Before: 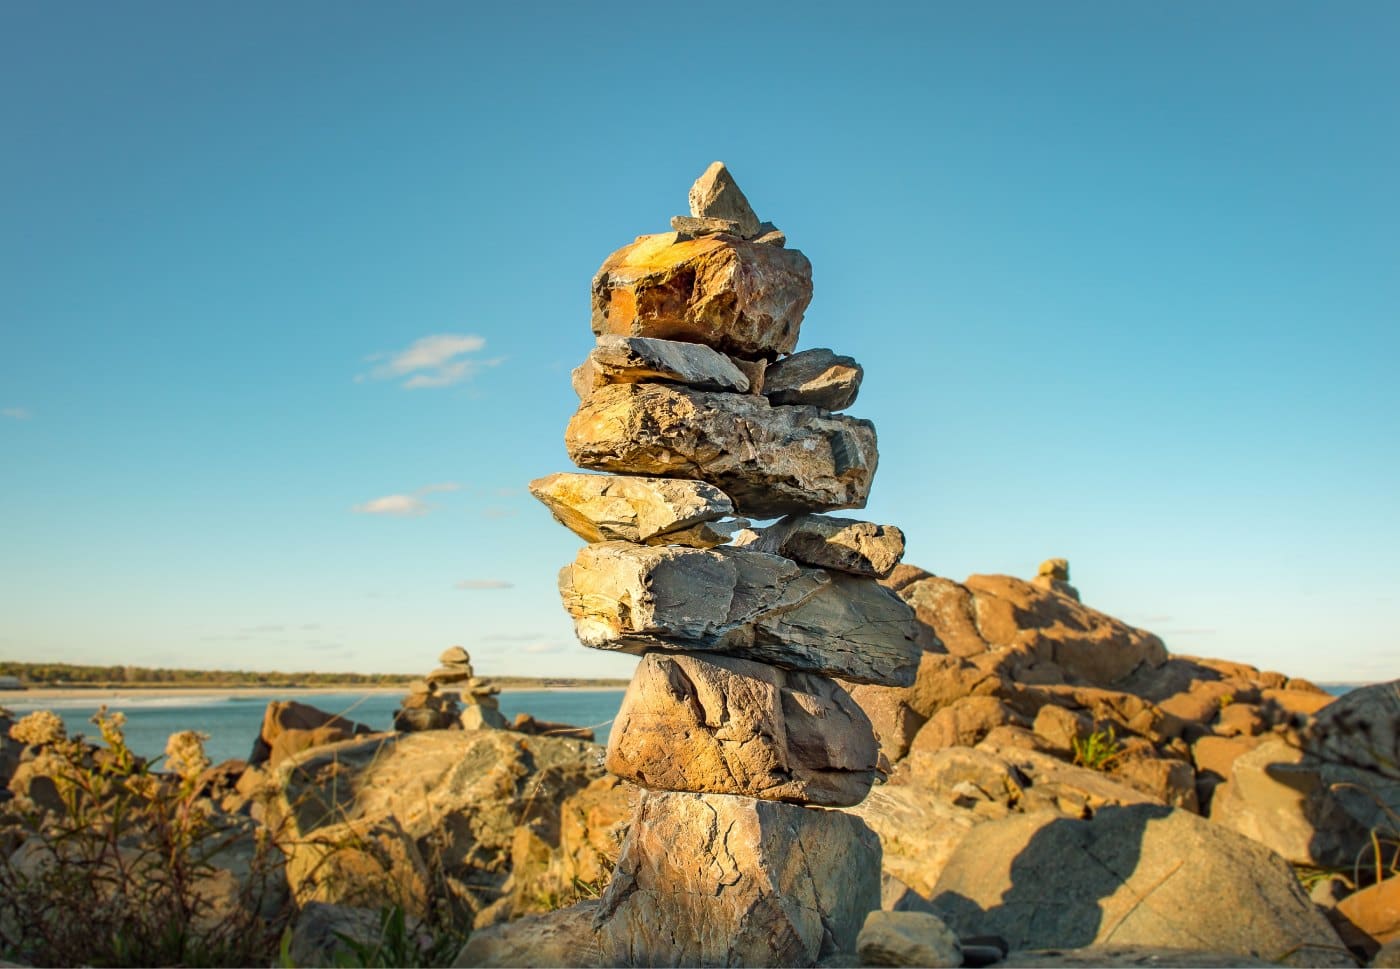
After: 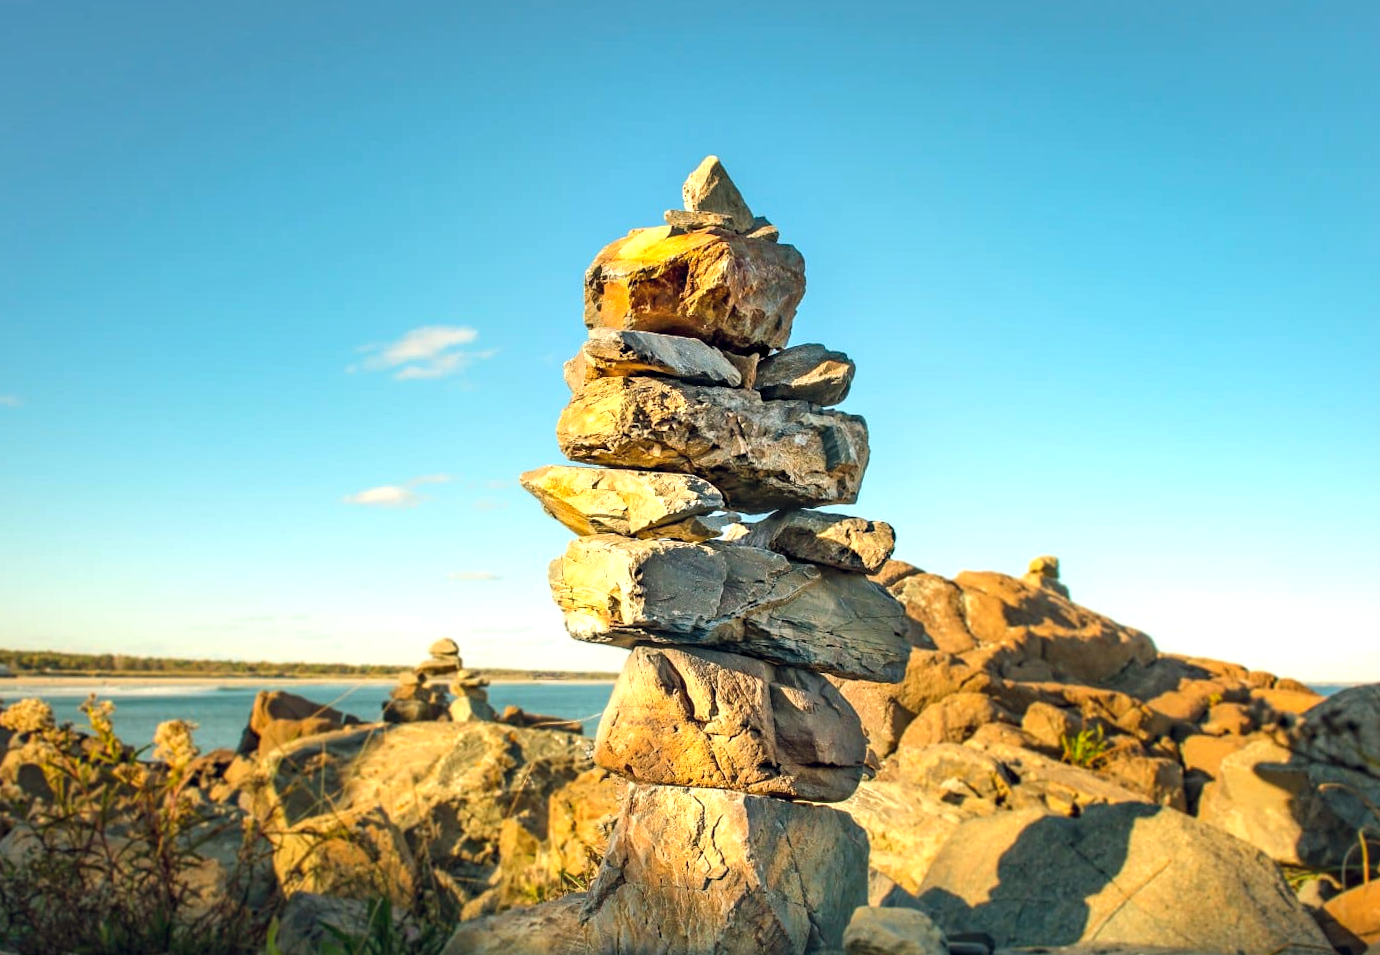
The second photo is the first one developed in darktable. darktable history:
crop and rotate: angle -0.553°
color balance rgb: shadows lift › luminance -7.579%, shadows lift › chroma 2.315%, shadows lift › hue 164.03°, power › chroma 0.262%, power › hue 60.12°, global offset › chroma 0.061%, global offset › hue 254.17°, perceptual saturation grading › global saturation 0.228%, global vibrance 20%
contrast equalizer: y [[0.5, 0.488, 0.462, 0.461, 0.491, 0.5], [0.5 ×6], [0.5 ×6], [0 ×6], [0 ×6]], mix -0.312
exposure: black level correction 0, exposure 0.498 EV, compensate highlight preservation false
